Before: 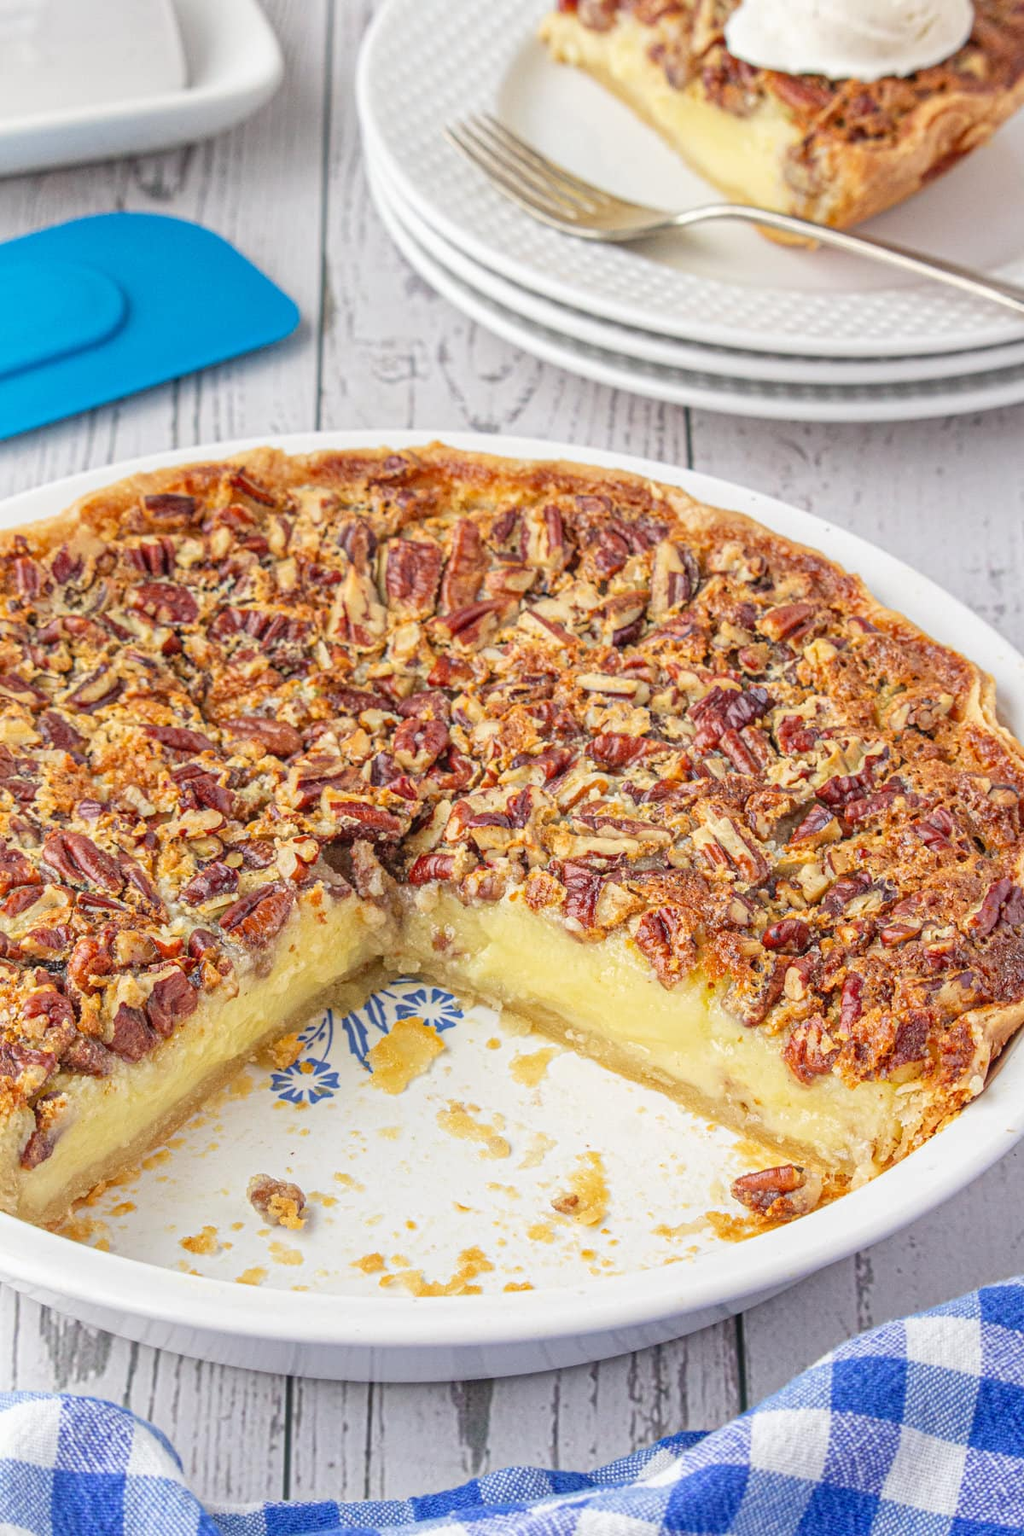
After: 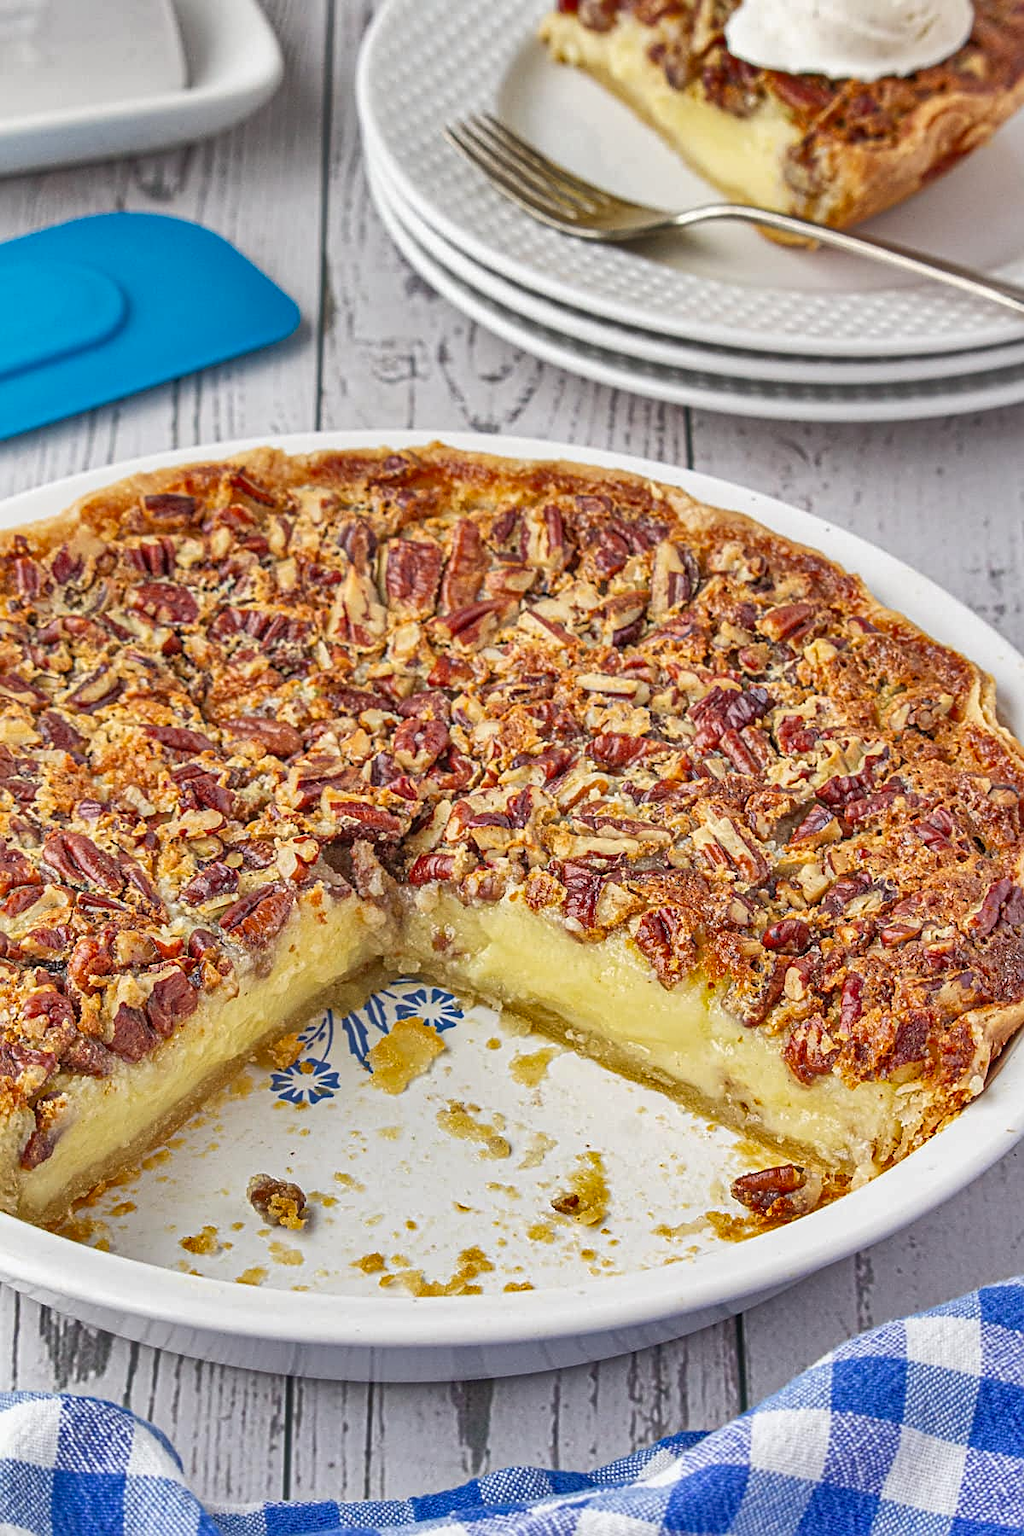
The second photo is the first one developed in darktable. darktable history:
levels: mode automatic, levels [0, 0.352, 0.703]
sharpen: on, module defaults
shadows and highlights: radius 100.57, shadows 50.53, highlights -64.48, soften with gaussian
